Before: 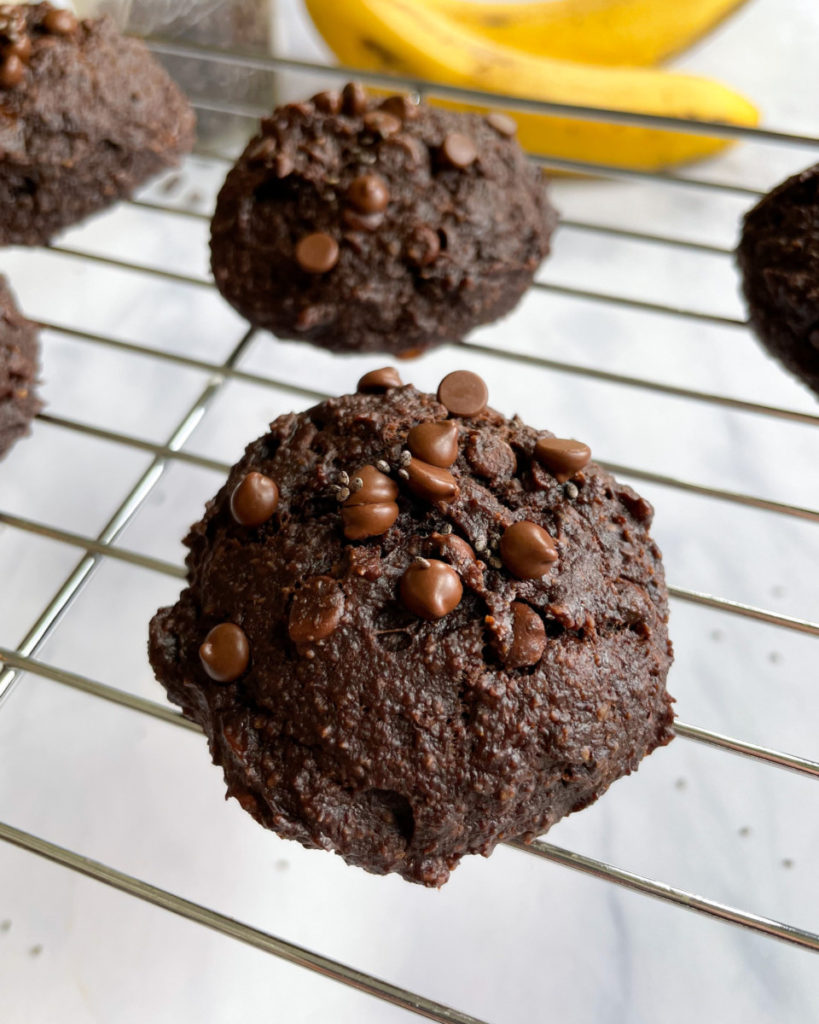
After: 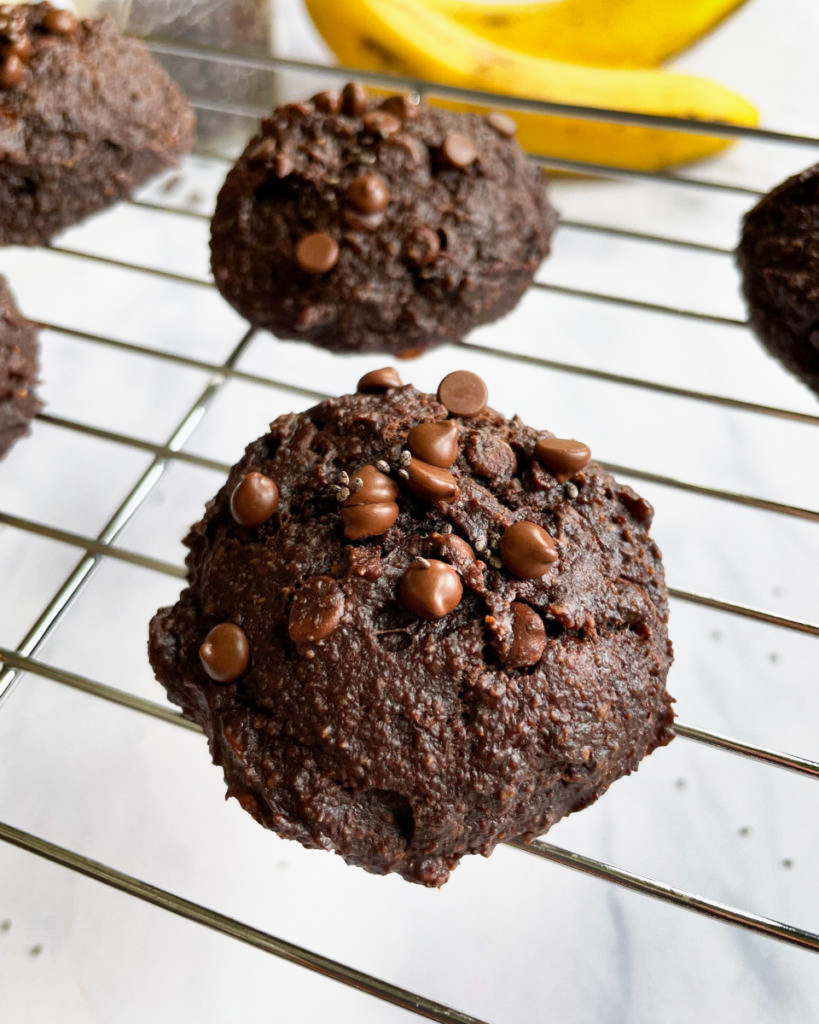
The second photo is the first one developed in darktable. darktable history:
base curve: curves: ch0 [(0, 0) (0.688, 0.865) (1, 1)], preserve colors none
shadows and highlights: shadows 43.68, white point adjustment -1.36, soften with gaussian
